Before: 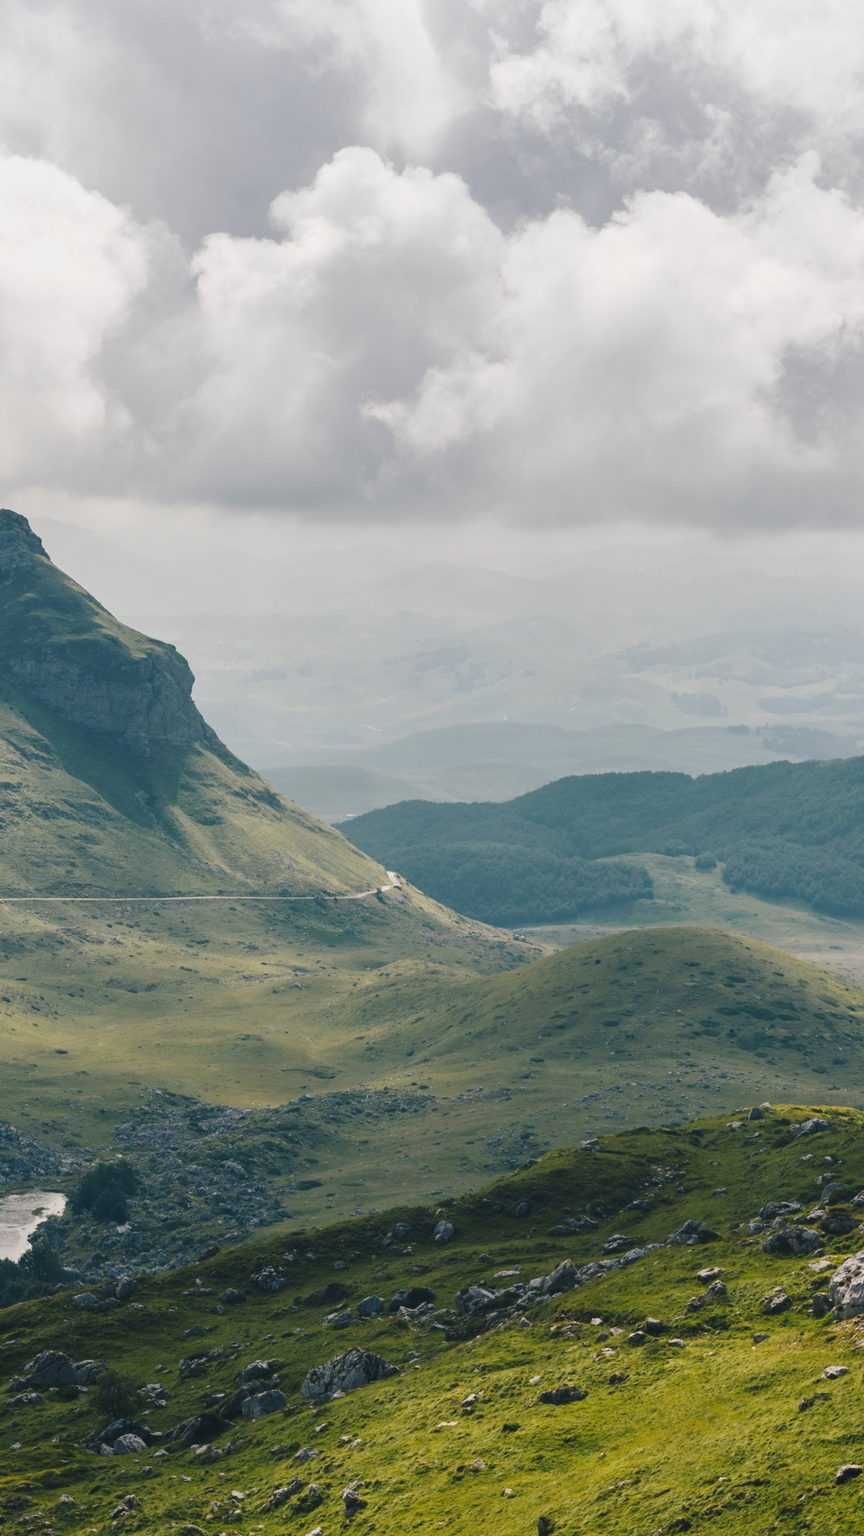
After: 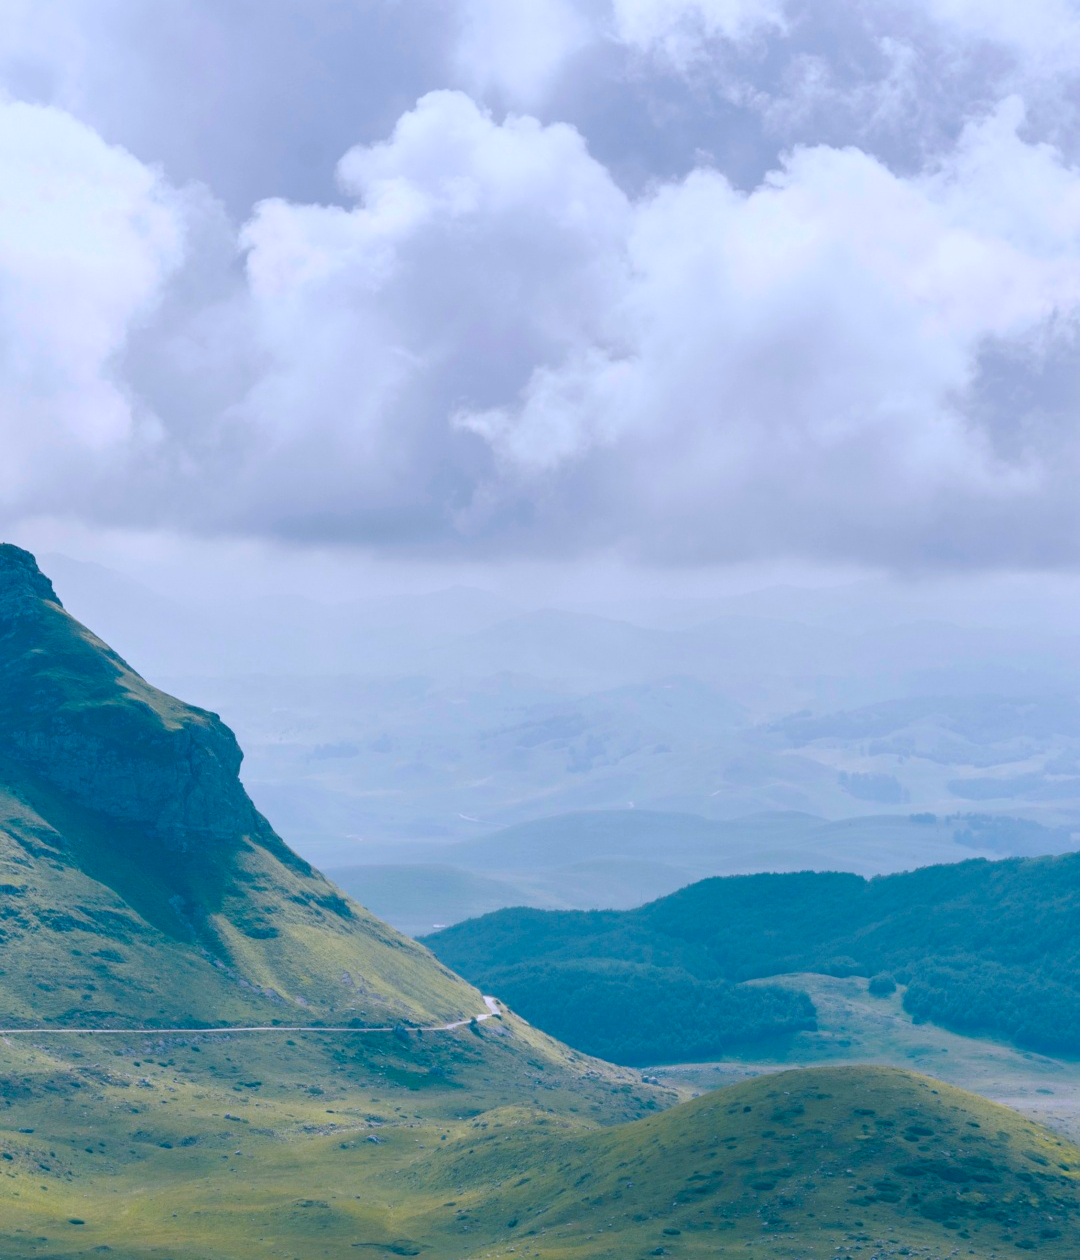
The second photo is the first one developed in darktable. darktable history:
color calibration: illuminant as shot in camera, x 0.37, y 0.382, temperature 4313.32 K
color balance rgb: linear chroma grading › global chroma 23.15%, perceptual saturation grading › global saturation 28.7%, perceptual saturation grading › mid-tones 12.04%, perceptual saturation grading › shadows 10.19%, global vibrance 22.22%
crop and rotate: top 4.848%, bottom 29.503%
